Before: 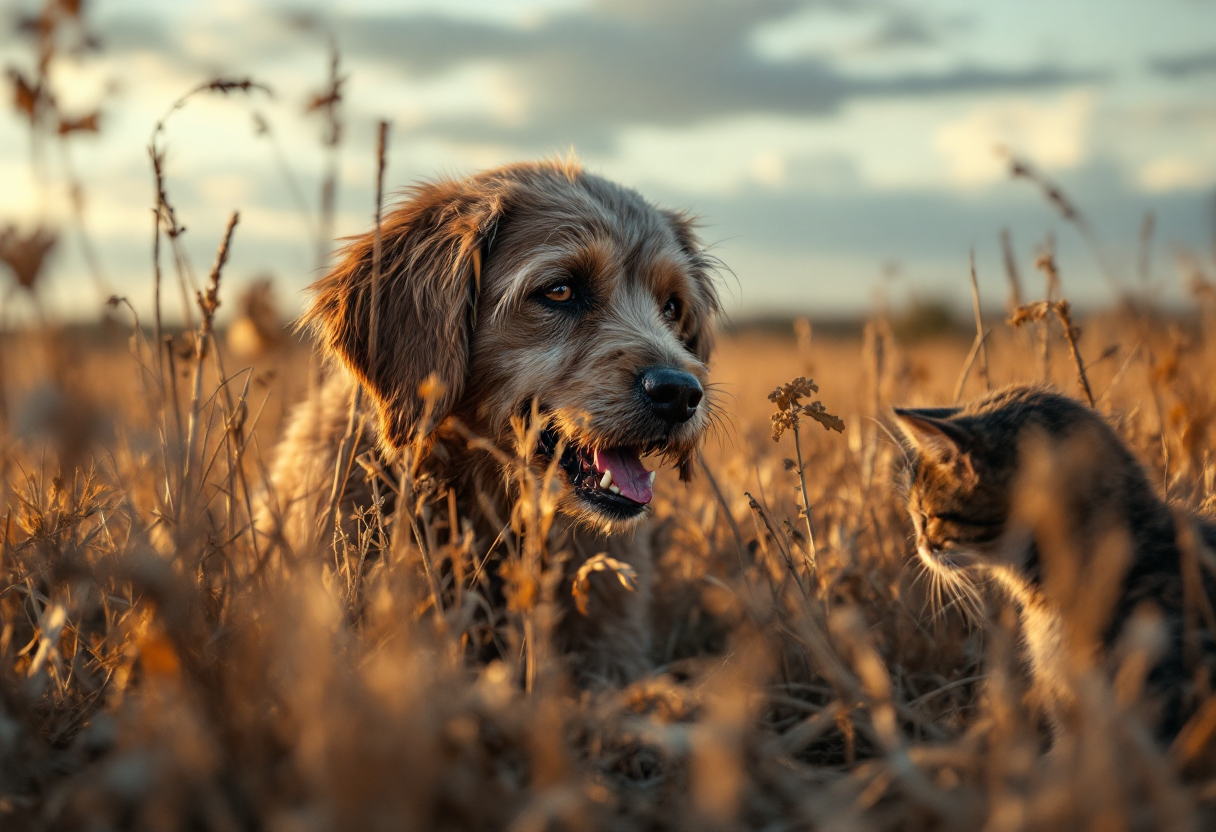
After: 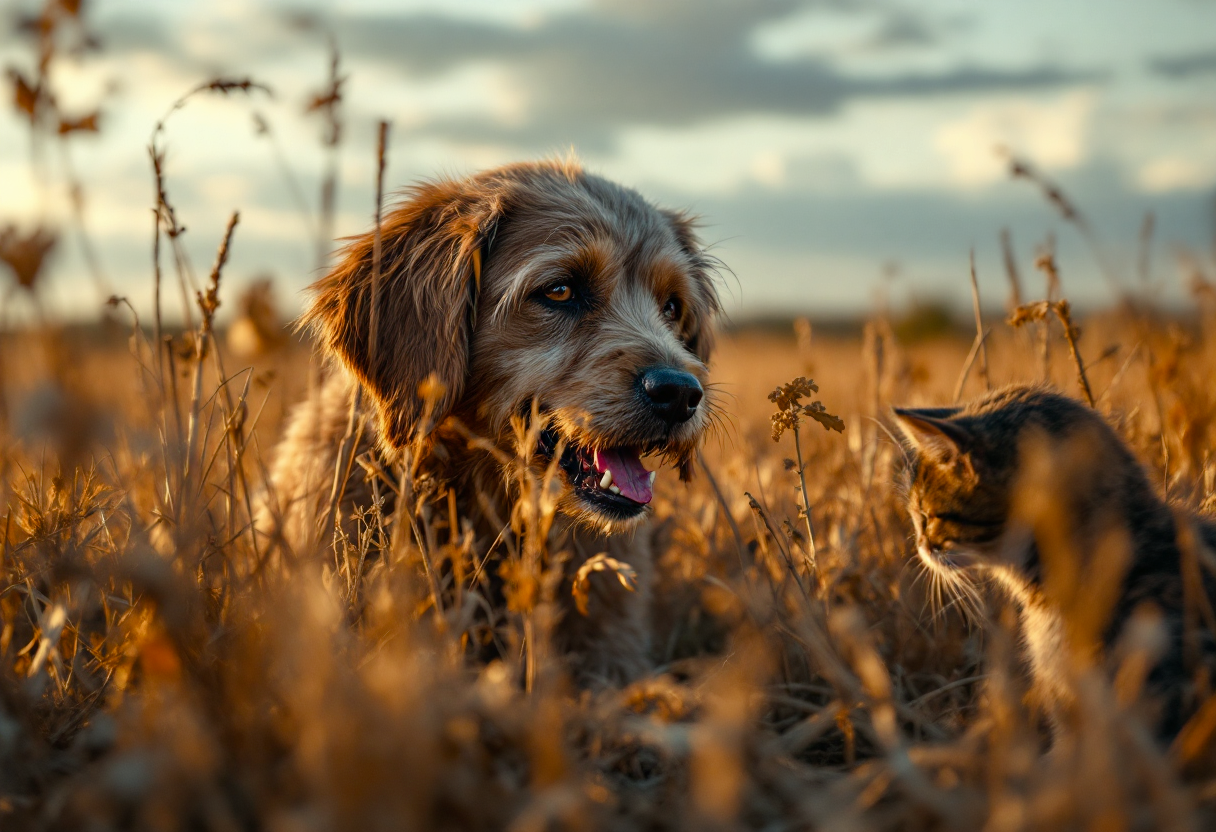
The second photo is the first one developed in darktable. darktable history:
base curve: curves: ch0 [(0, 0) (0.303, 0.277) (1, 1)]
color balance rgb: perceptual saturation grading › global saturation 20%, perceptual saturation grading › highlights -25%, perceptual saturation grading › shadows 25%
